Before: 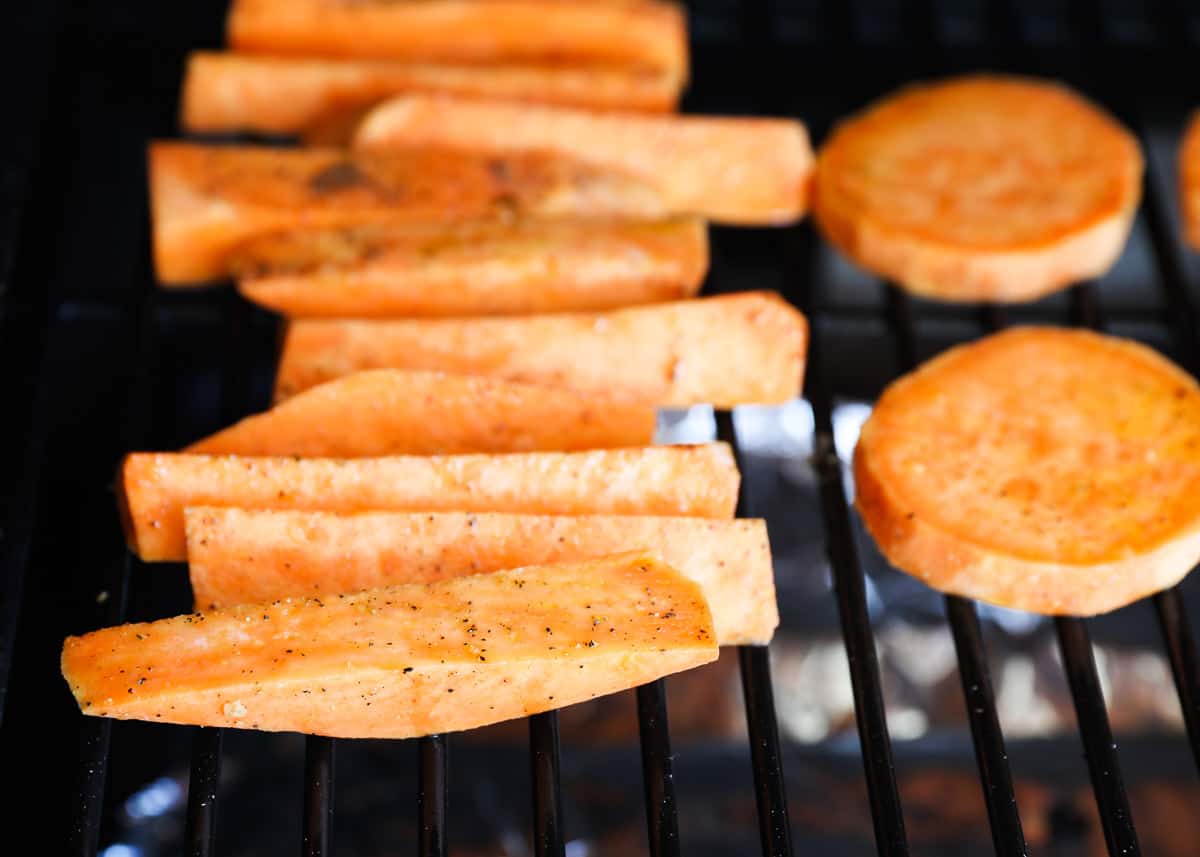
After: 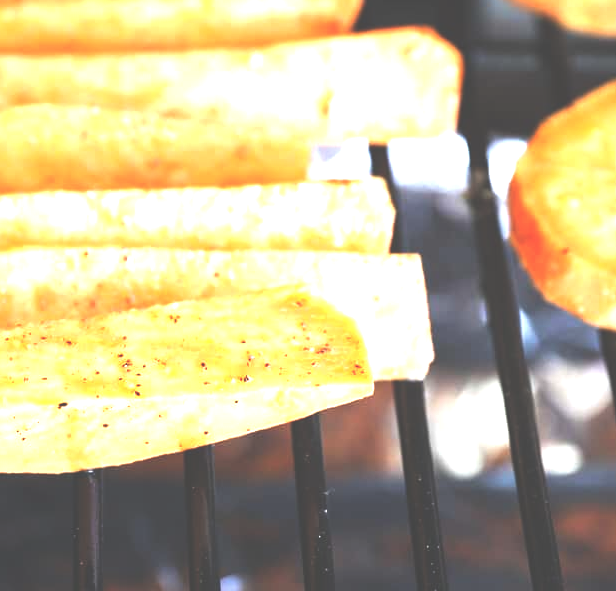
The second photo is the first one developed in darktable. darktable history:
crop and rotate: left 28.828%, top 31.014%, right 19.836%
exposure: black level correction -0.023, exposure 1.396 EV, compensate highlight preservation false
